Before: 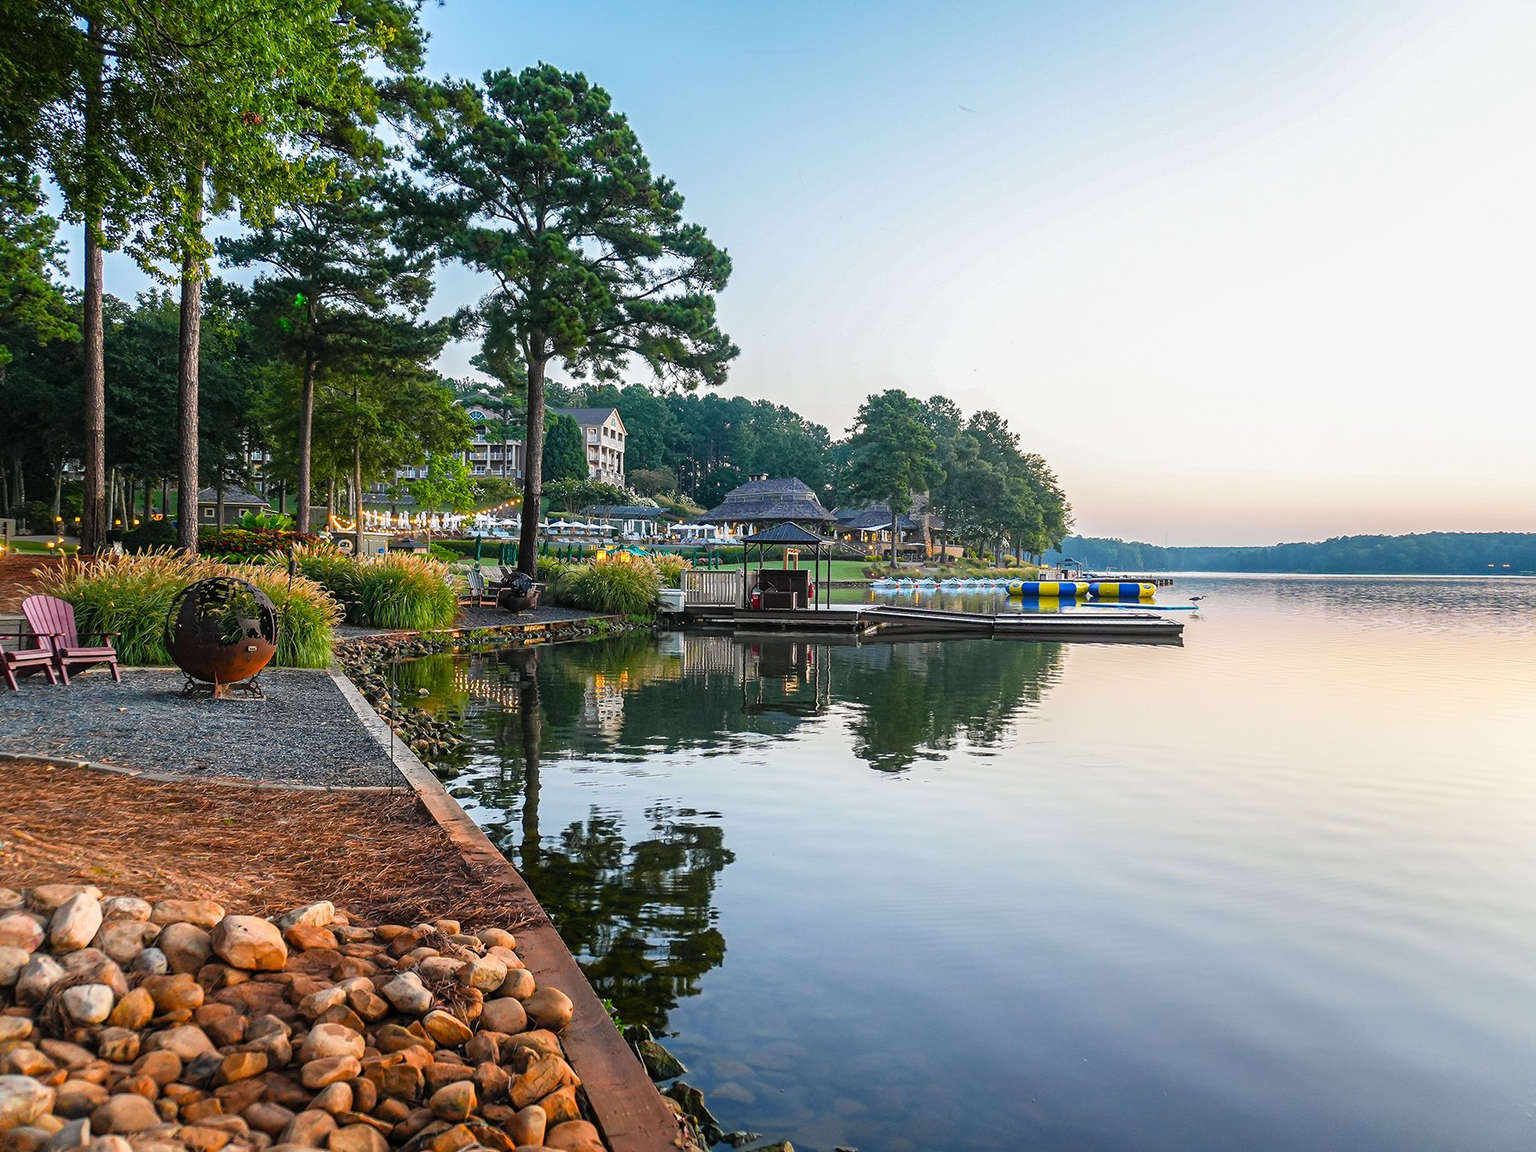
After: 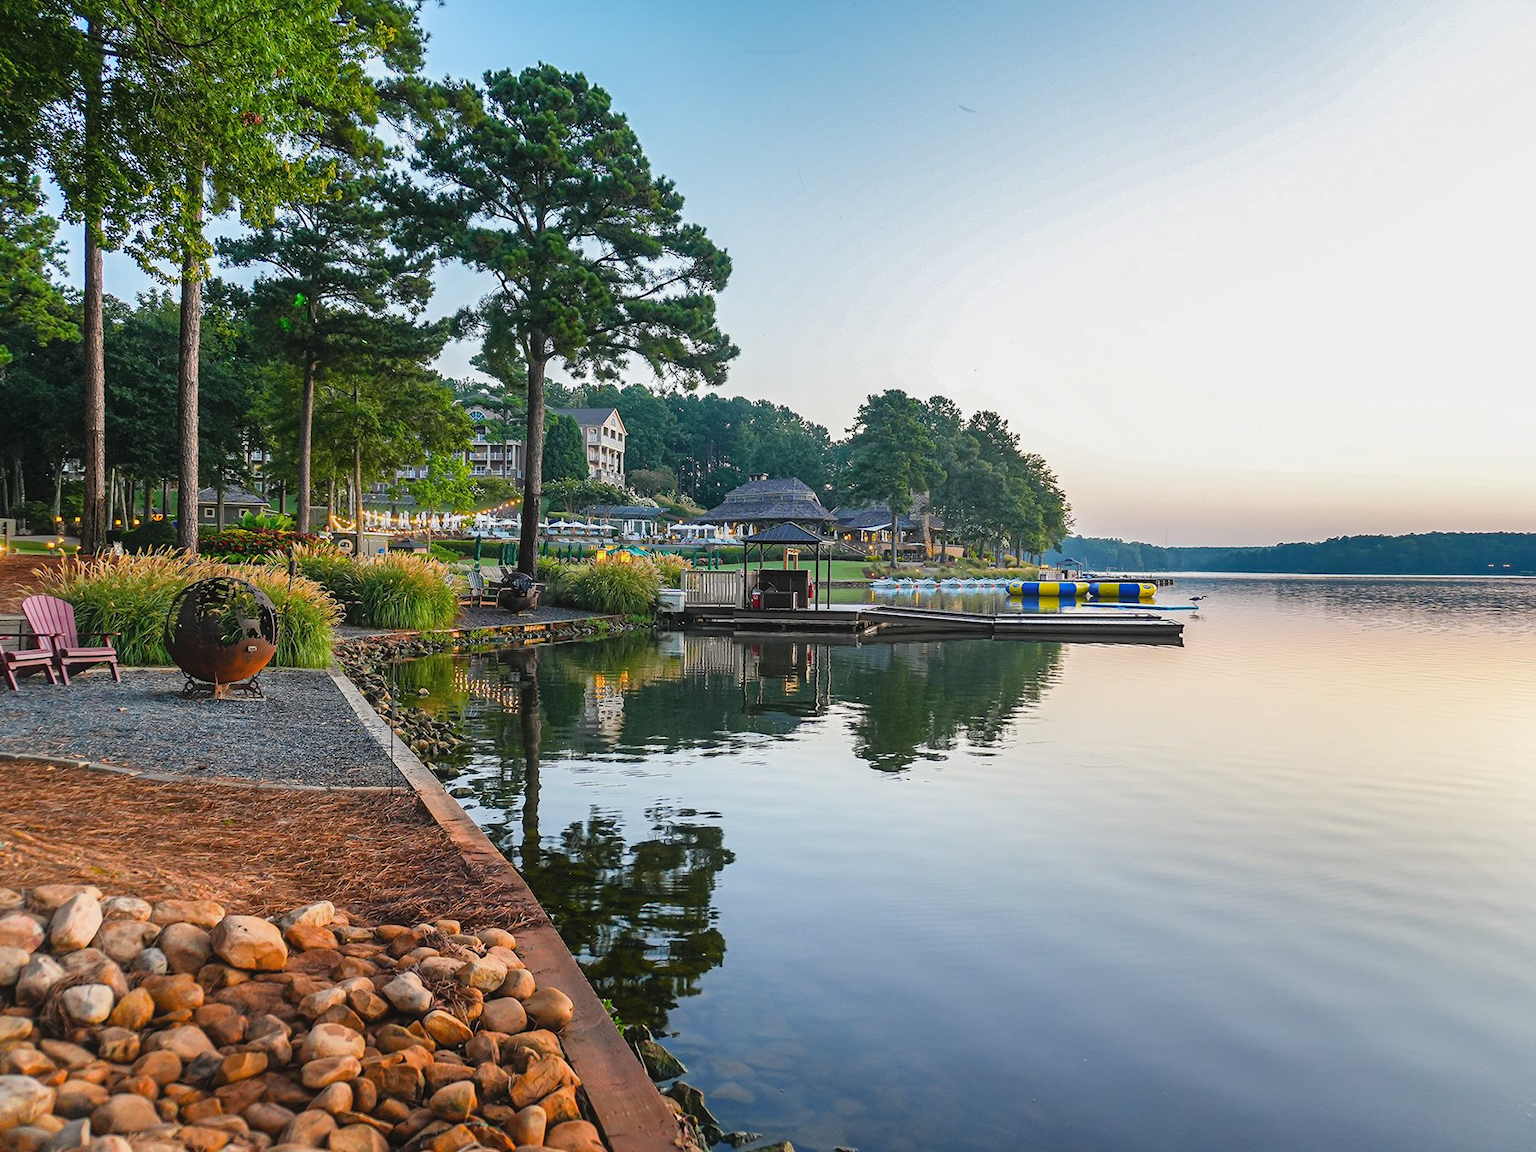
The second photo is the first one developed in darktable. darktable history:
contrast equalizer: octaves 7, y [[0.6 ×6], [0.55 ×6], [0 ×6], [0 ×6], [0 ×6]], mix -0.3
shadows and highlights: low approximation 0.01, soften with gaussian
